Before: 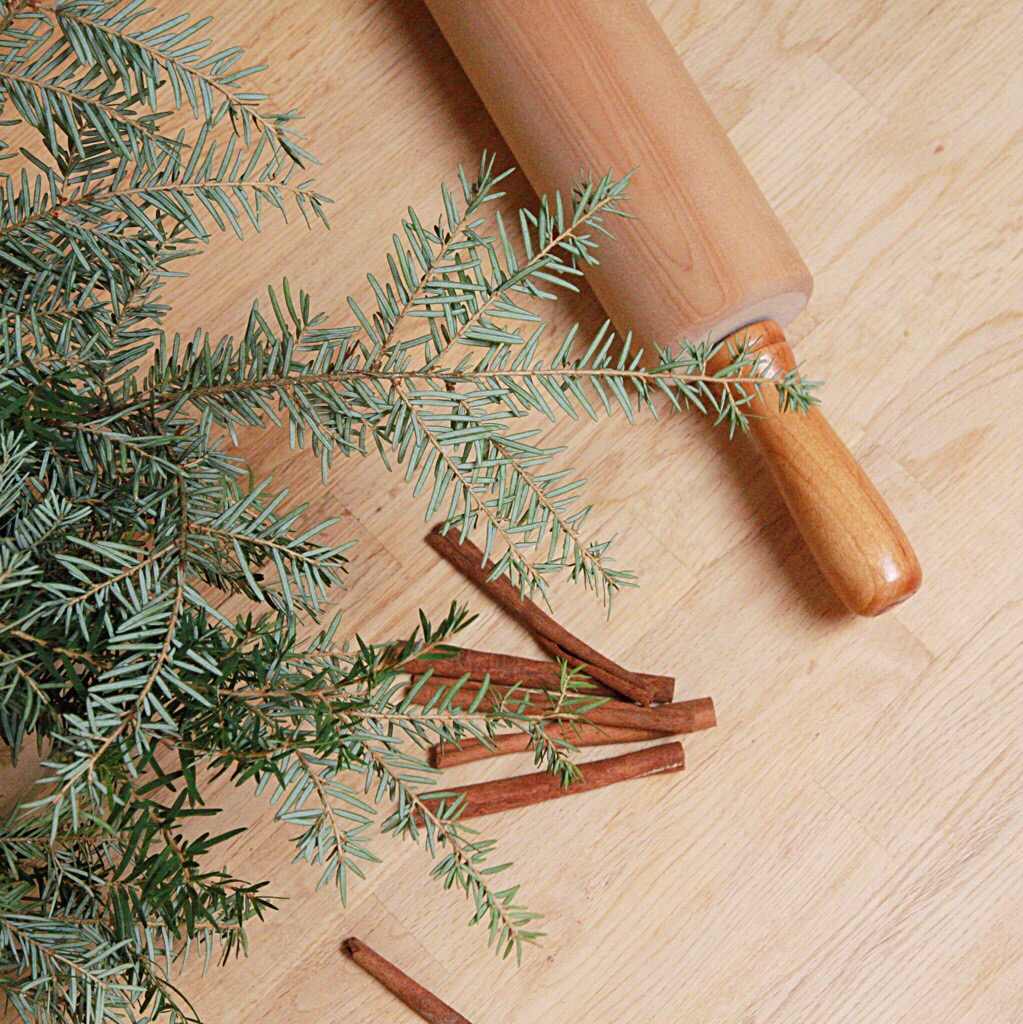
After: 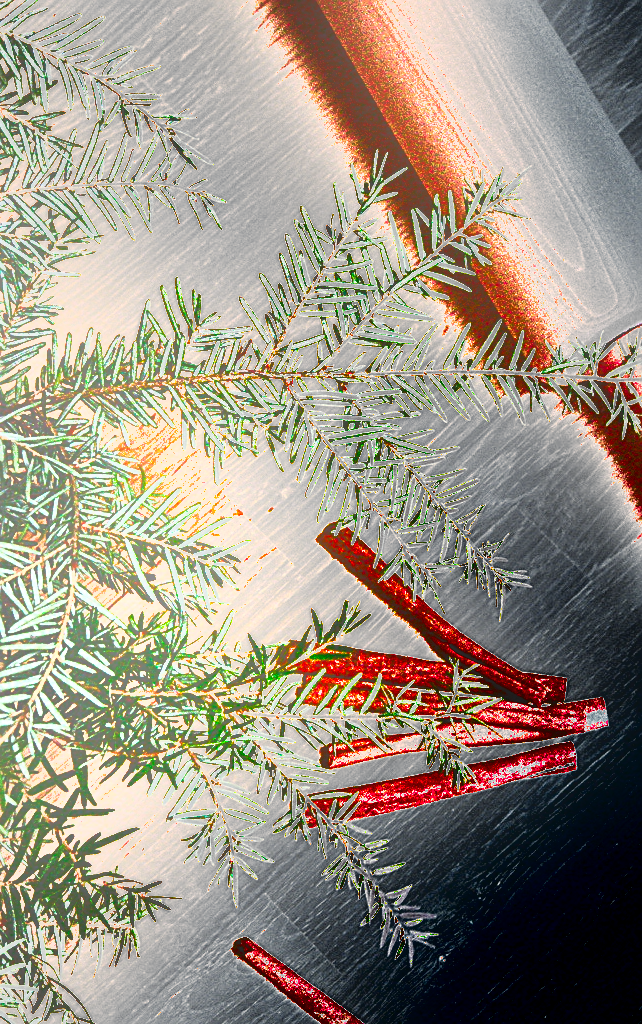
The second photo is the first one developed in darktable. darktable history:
exposure: exposure 2.25 EV, compensate highlight preservation false
crop: left 10.644%, right 26.528%
tone equalizer: -8 EV -0.417 EV, -7 EV -0.389 EV, -6 EV -0.333 EV, -5 EV -0.222 EV, -3 EV 0.222 EV, -2 EV 0.333 EV, -1 EV 0.389 EV, +0 EV 0.417 EV, edges refinement/feathering 500, mask exposure compensation -1.57 EV, preserve details no
vignetting: fall-off start 18.21%, fall-off radius 137.95%, brightness -0.207, center (-0.078, 0.066), width/height ratio 0.62, shape 0.59
sharpen: on, module defaults
bloom: on, module defaults
shadows and highlights: shadows 80.73, white point adjustment -9.07, highlights -61.46, soften with gaussian
